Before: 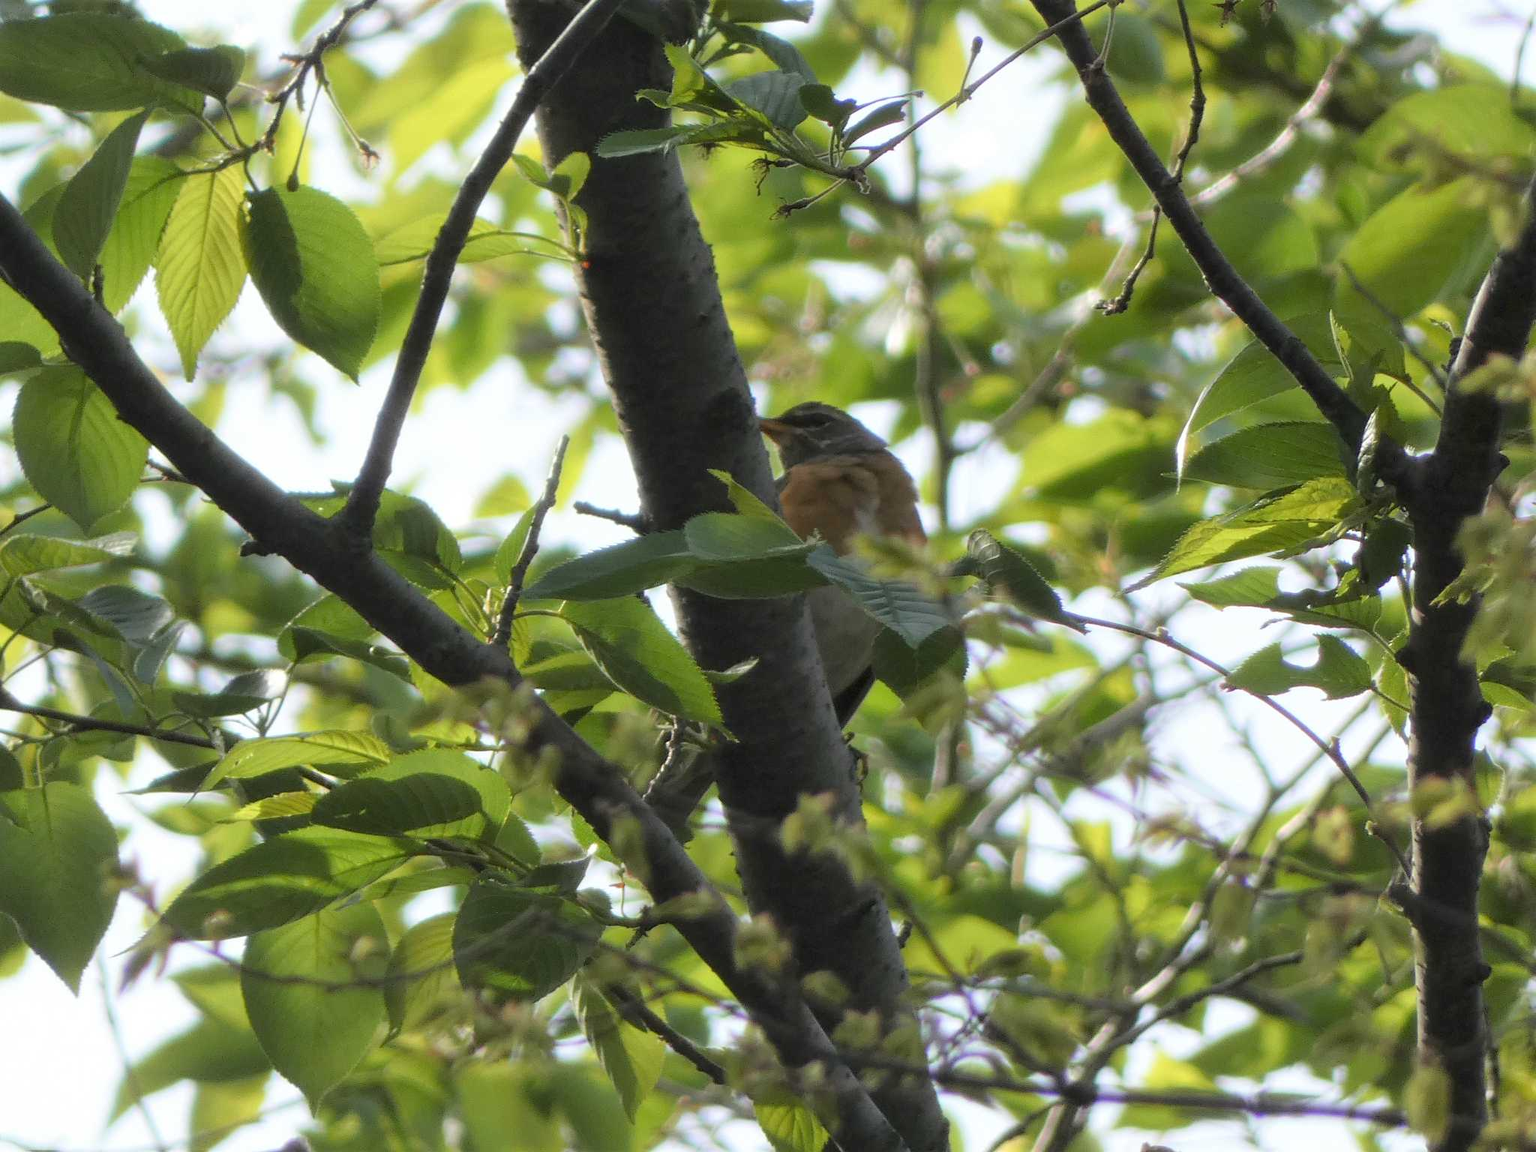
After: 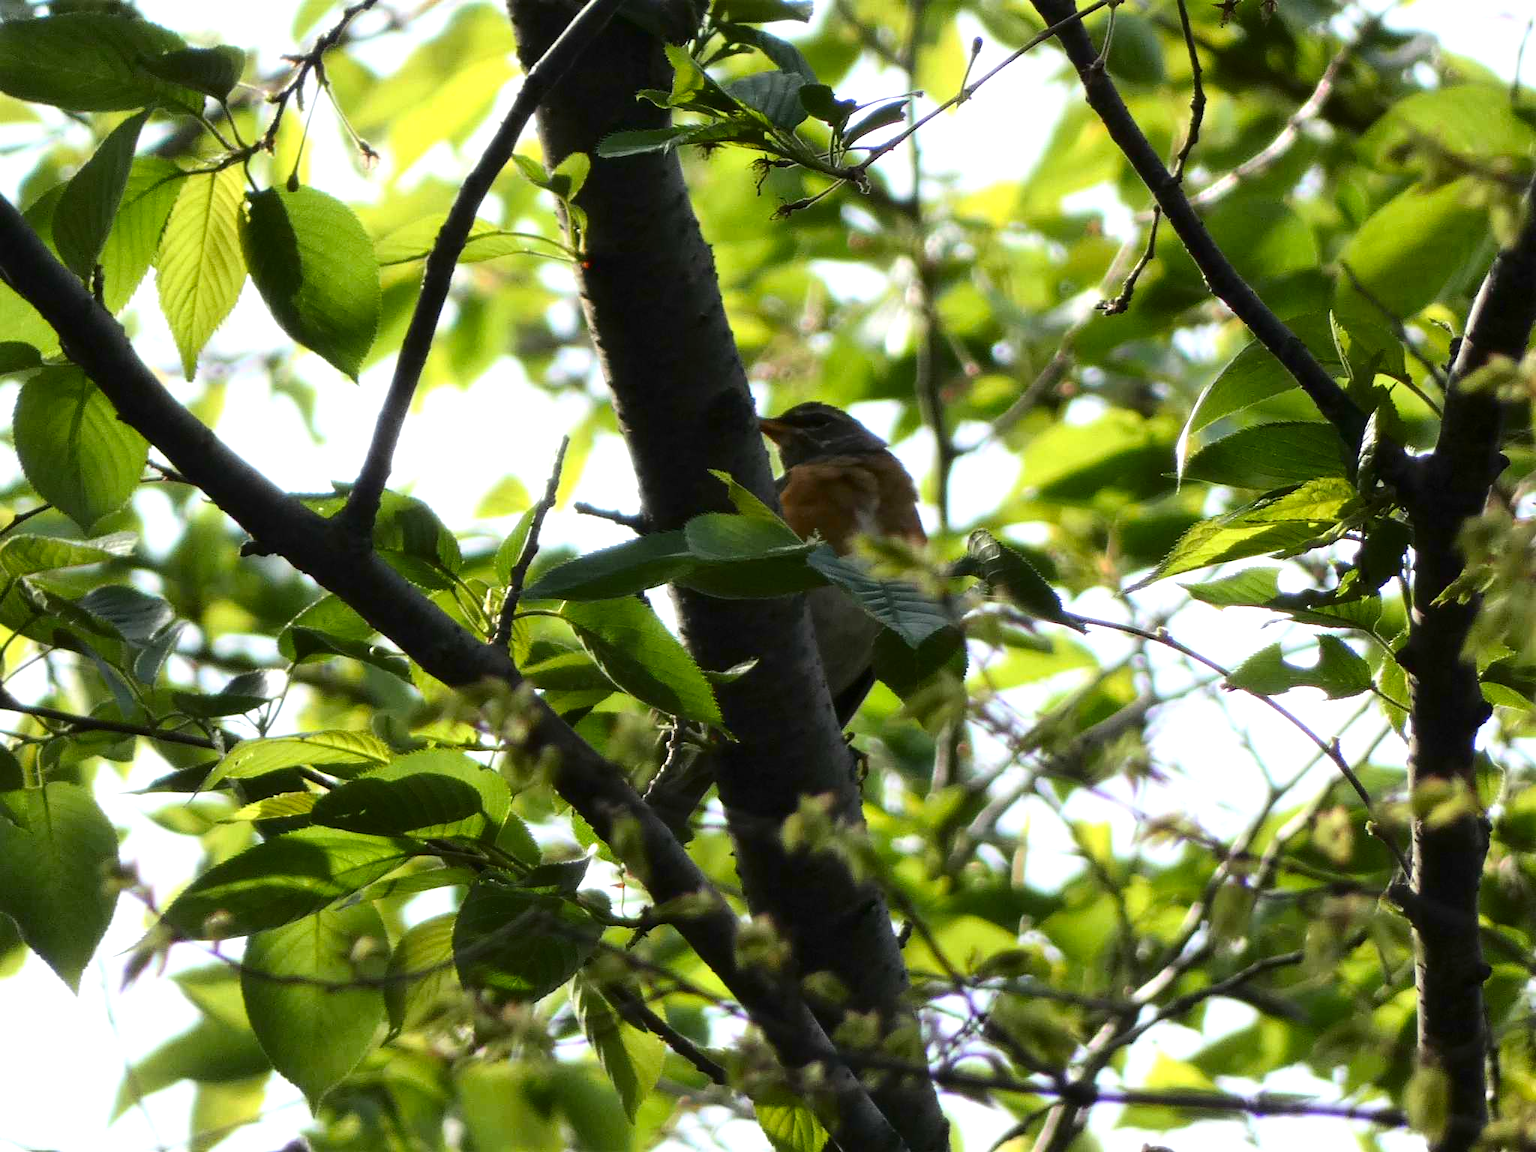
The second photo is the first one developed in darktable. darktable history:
exposure: black level correction 0, exposure 0.5 EV, compensate highlight preservation false
contrast brightness saturation: contrast 0.187, brightness -0.243, saturation 0.109
